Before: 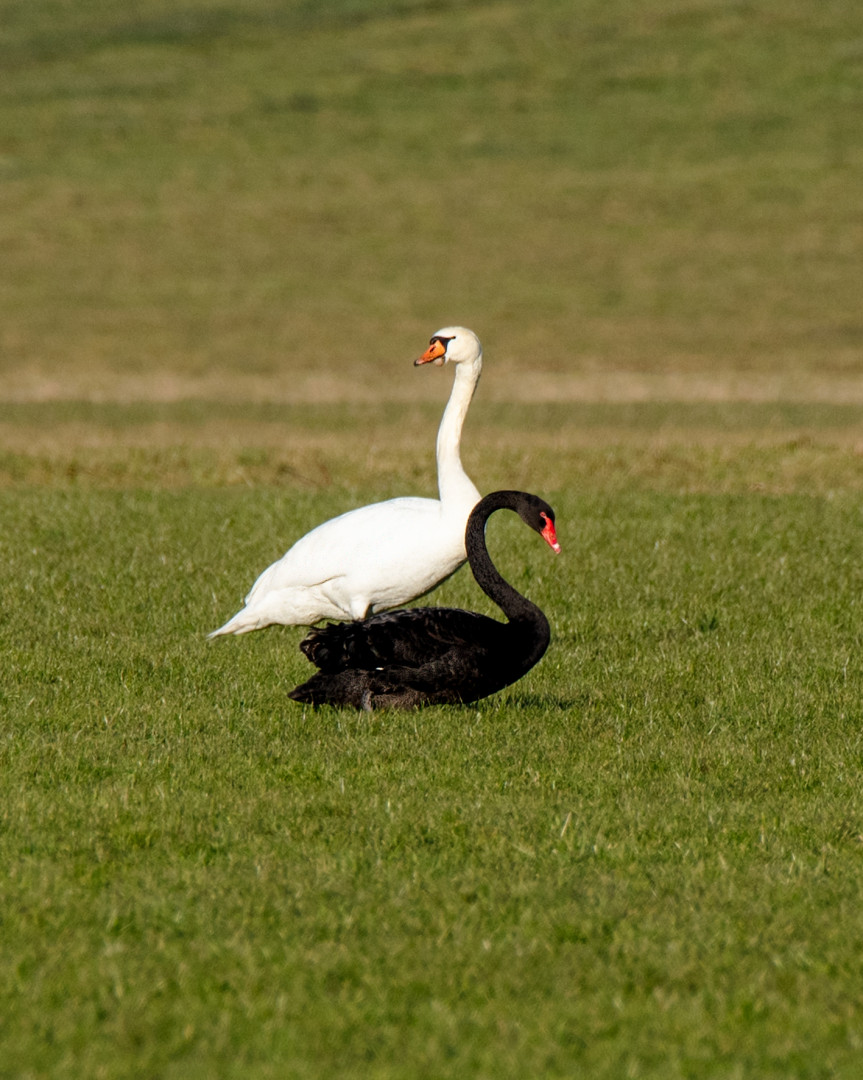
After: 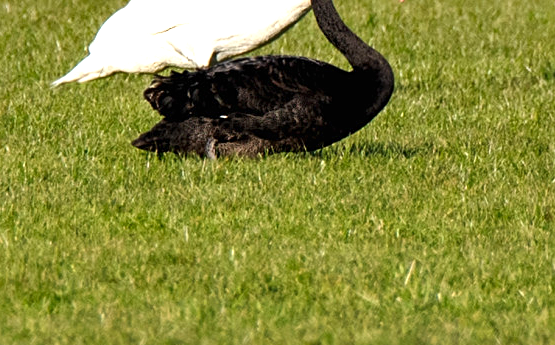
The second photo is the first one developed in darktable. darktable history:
sharpen: amount 0.2
exposure: black level correction 0, exposure 0.95 EV, compensate exposure bias true, compensate highlight preservation false
crop: left 18.091%, top 51.13%, right 17.525%, bottom 16.85%
shadows and highlights: shadows color adjustment 97.66%, soften with gaussian
